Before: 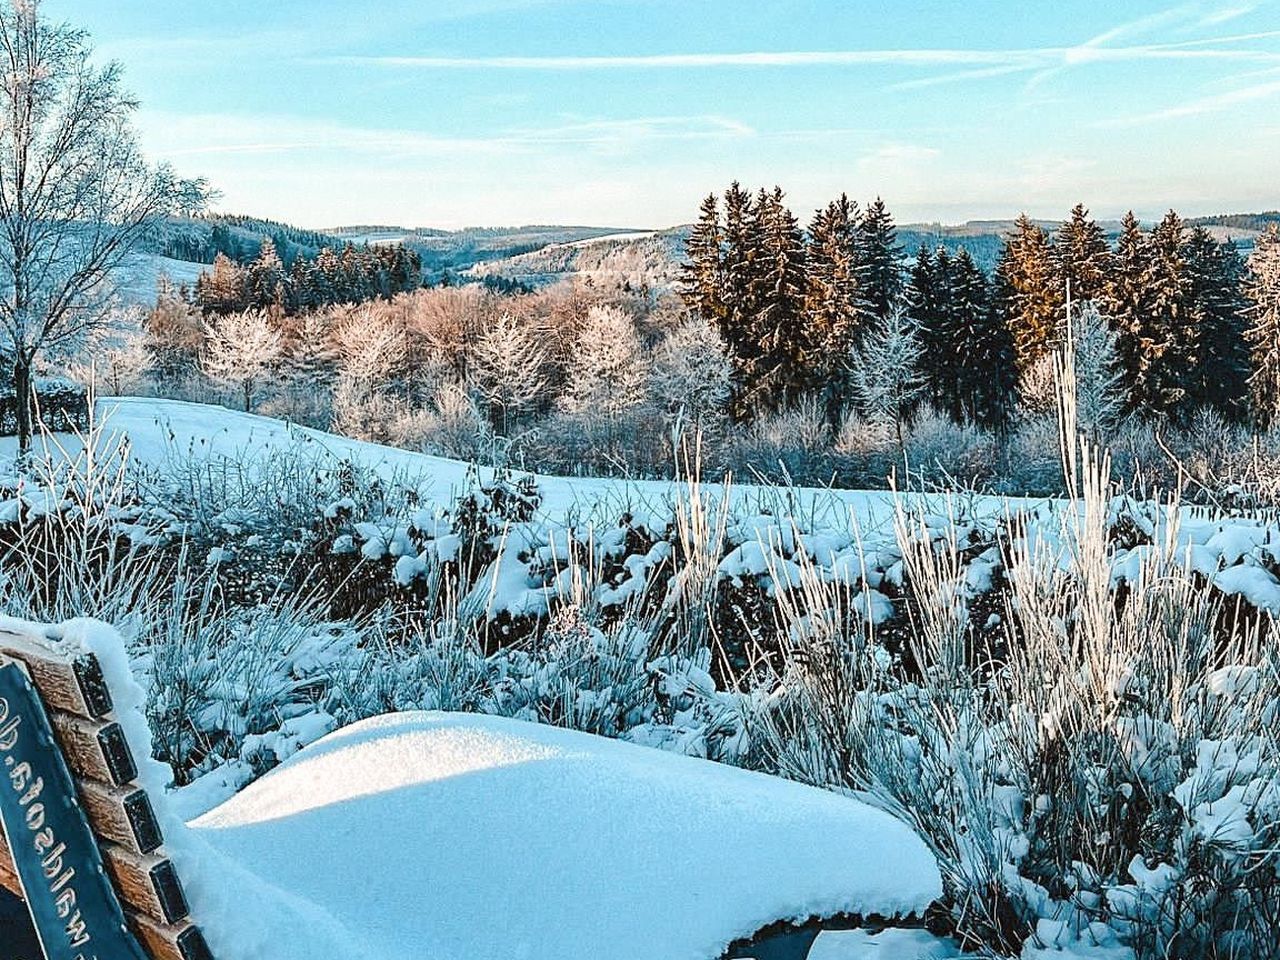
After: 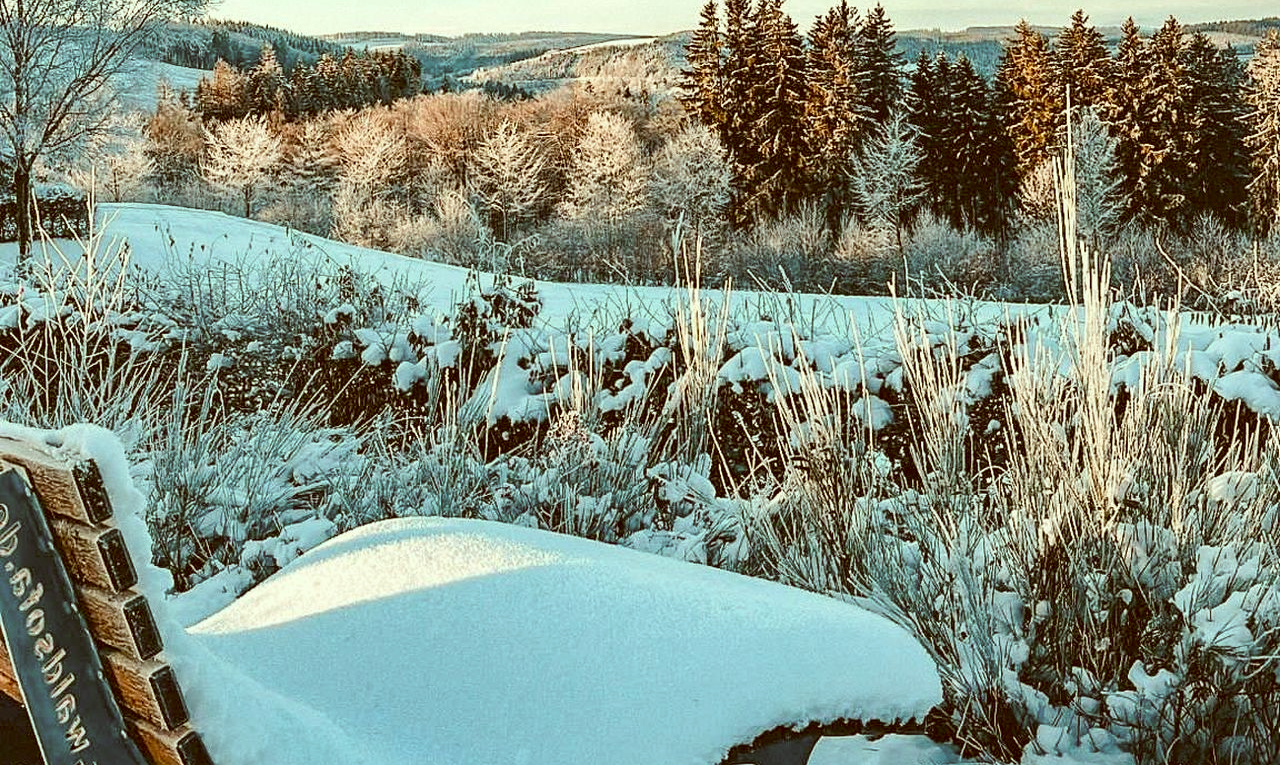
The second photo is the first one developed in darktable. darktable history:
crop and rotate: top 20.219%
color correction: highlights a* -6.23, highlights b* 9.42, shadows a* 10.74, shadows b* 23.56
